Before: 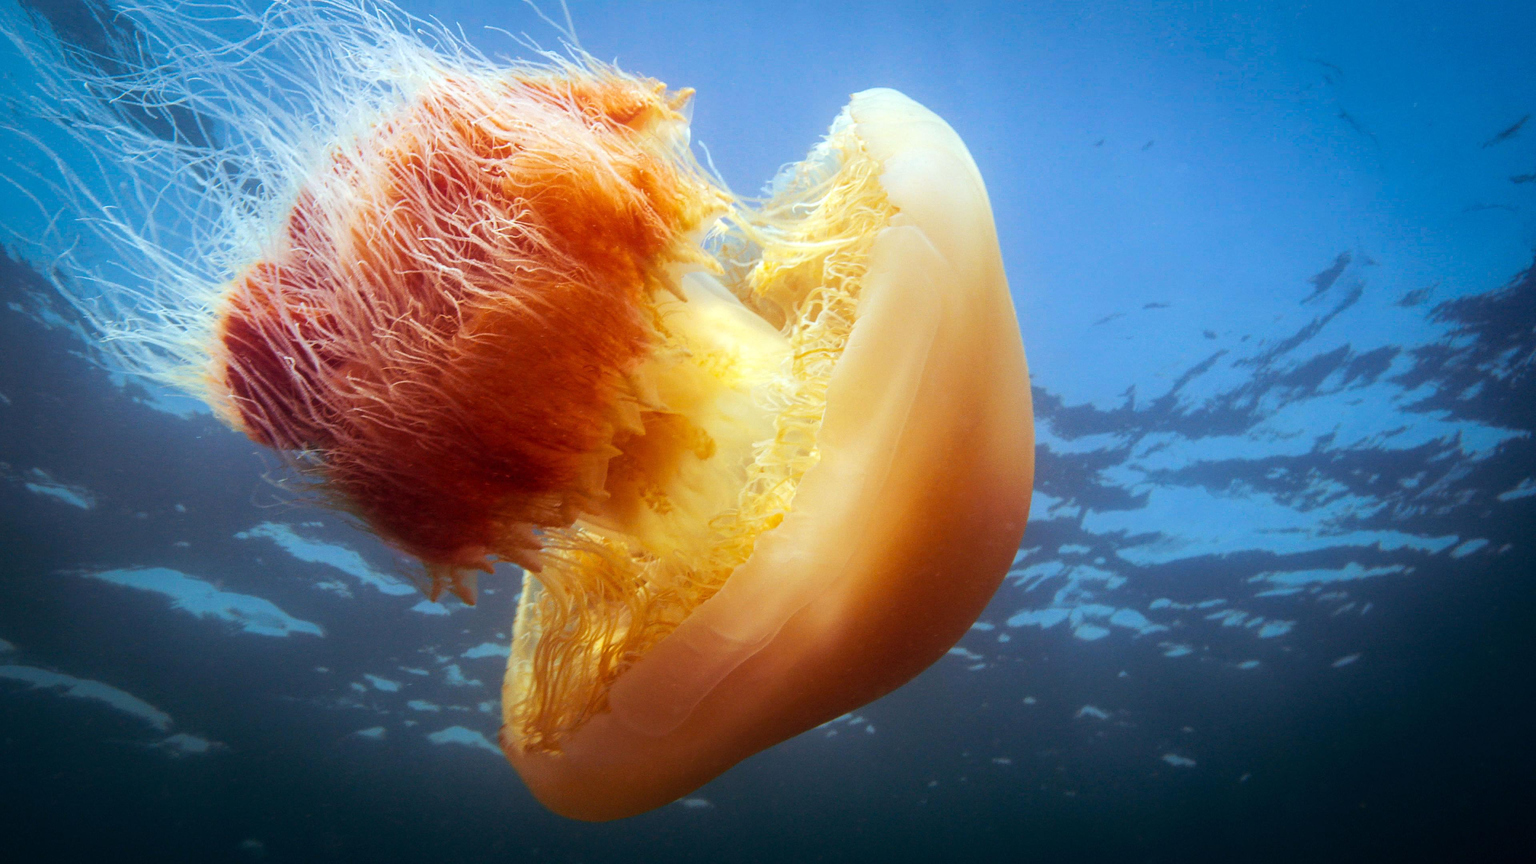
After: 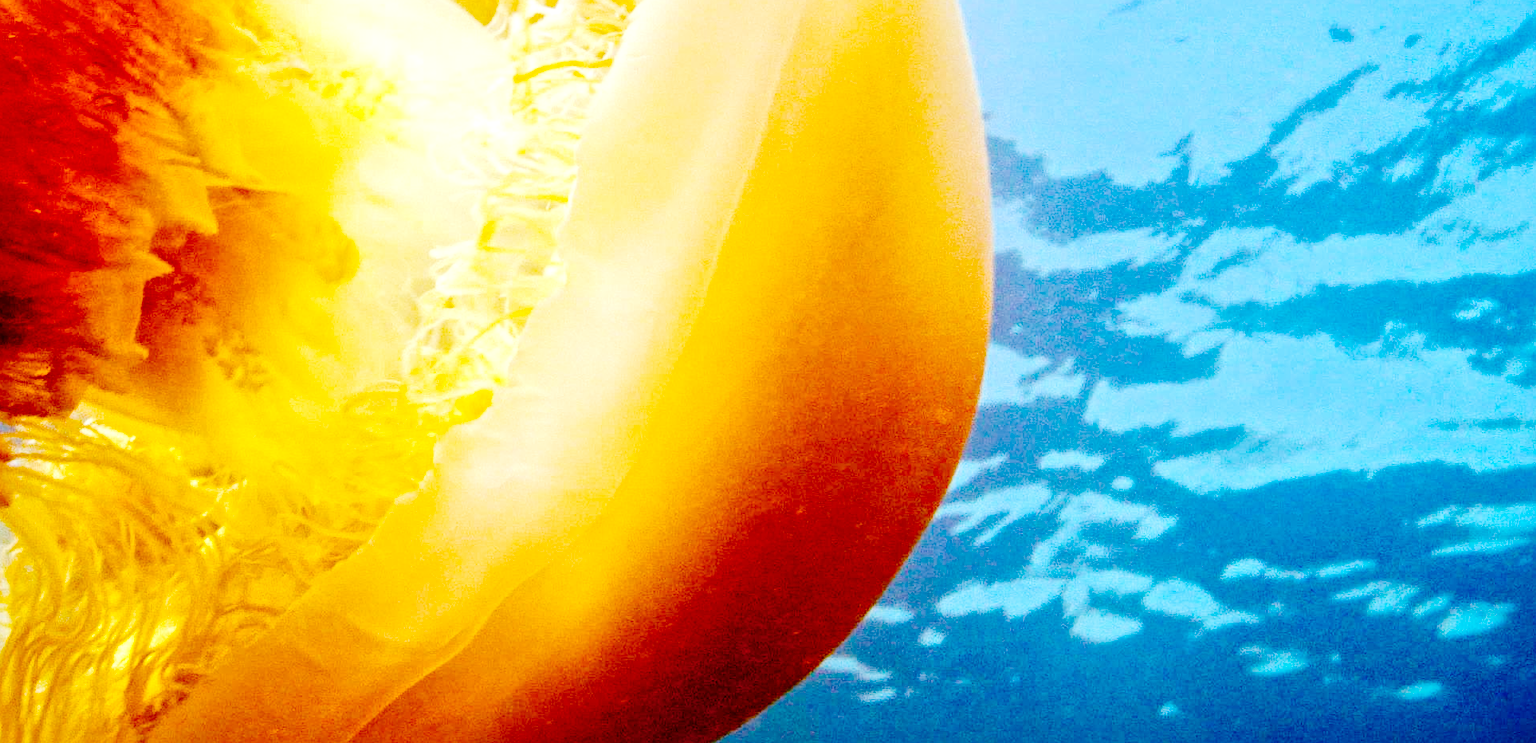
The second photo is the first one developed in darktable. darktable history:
color balance rgb: shadows lift › chroma 2.032%, shadows lift › hue 219.62°, linear chroma grading › global chroma 15.097%, perceptual saturation grading › global saturation 45.353%, perceptual saturation grading › highlights -50.315%, perceptual saturation grading › shadows 31.011%, perceptual brilliance grading › global brilliance 9.581%, perceptual brilliance grading › shadows 15.802%, global vibrance 15.19%
color correction: highlights b* -0.006, saturation 0.87
local contrast: mode bilateral grid, contrast 20, coarseness 21, detail 150%, midtone range 0.2
base curve: curves: ch0 [(0, 0) (0.036, 0.01) (0.123, 0.254) (0.258, 0.504) (0.507, 0.748) (1, 1)], preserve colors none
crop: left 34.929%, top 36.846%, right 14.888%, bottom 19.959%
